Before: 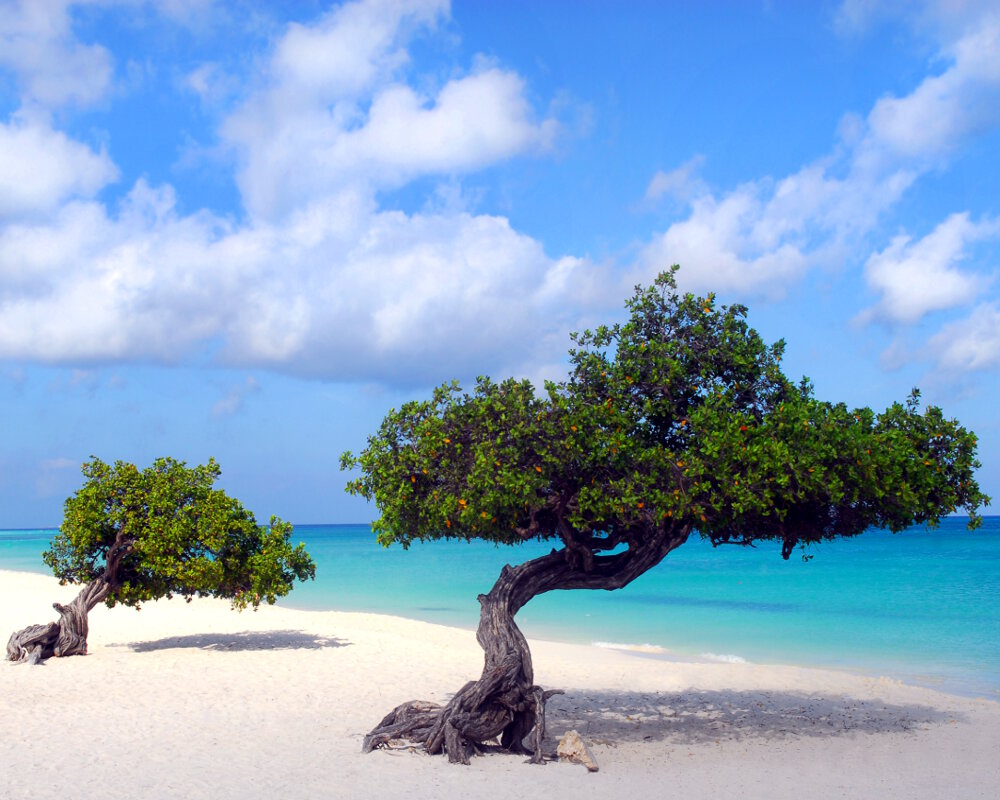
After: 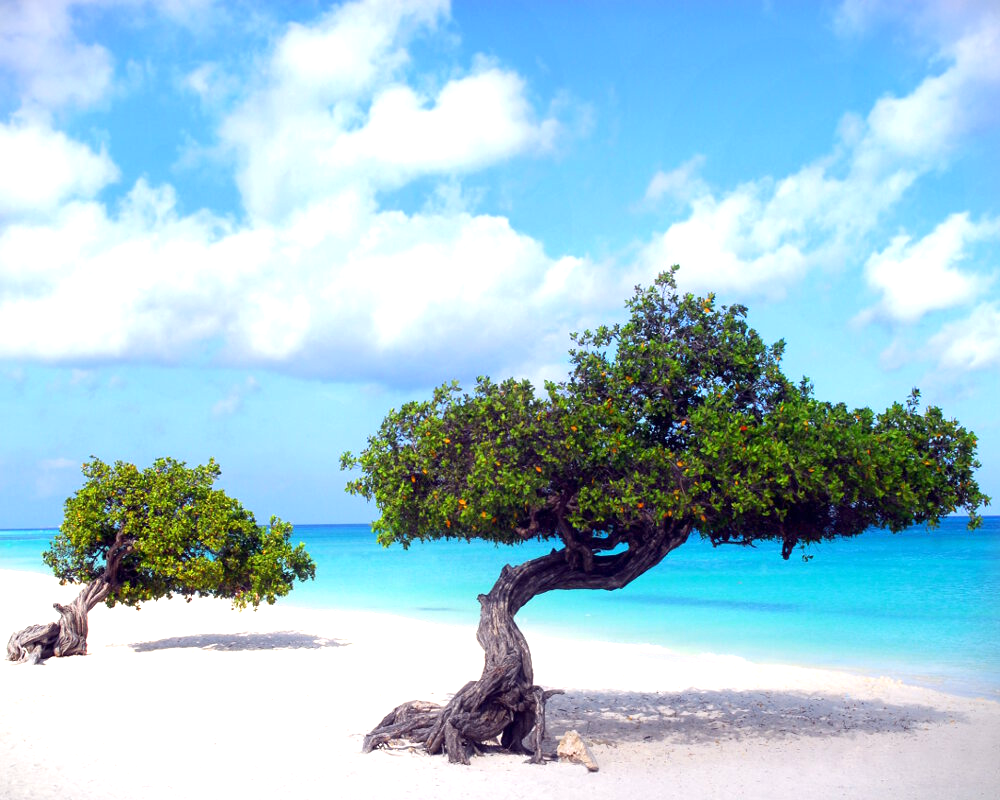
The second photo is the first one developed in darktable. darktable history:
vignetting: fall-off start 100.98%
exposure: exposure 0.695 EV, compensate highlight preservation false
